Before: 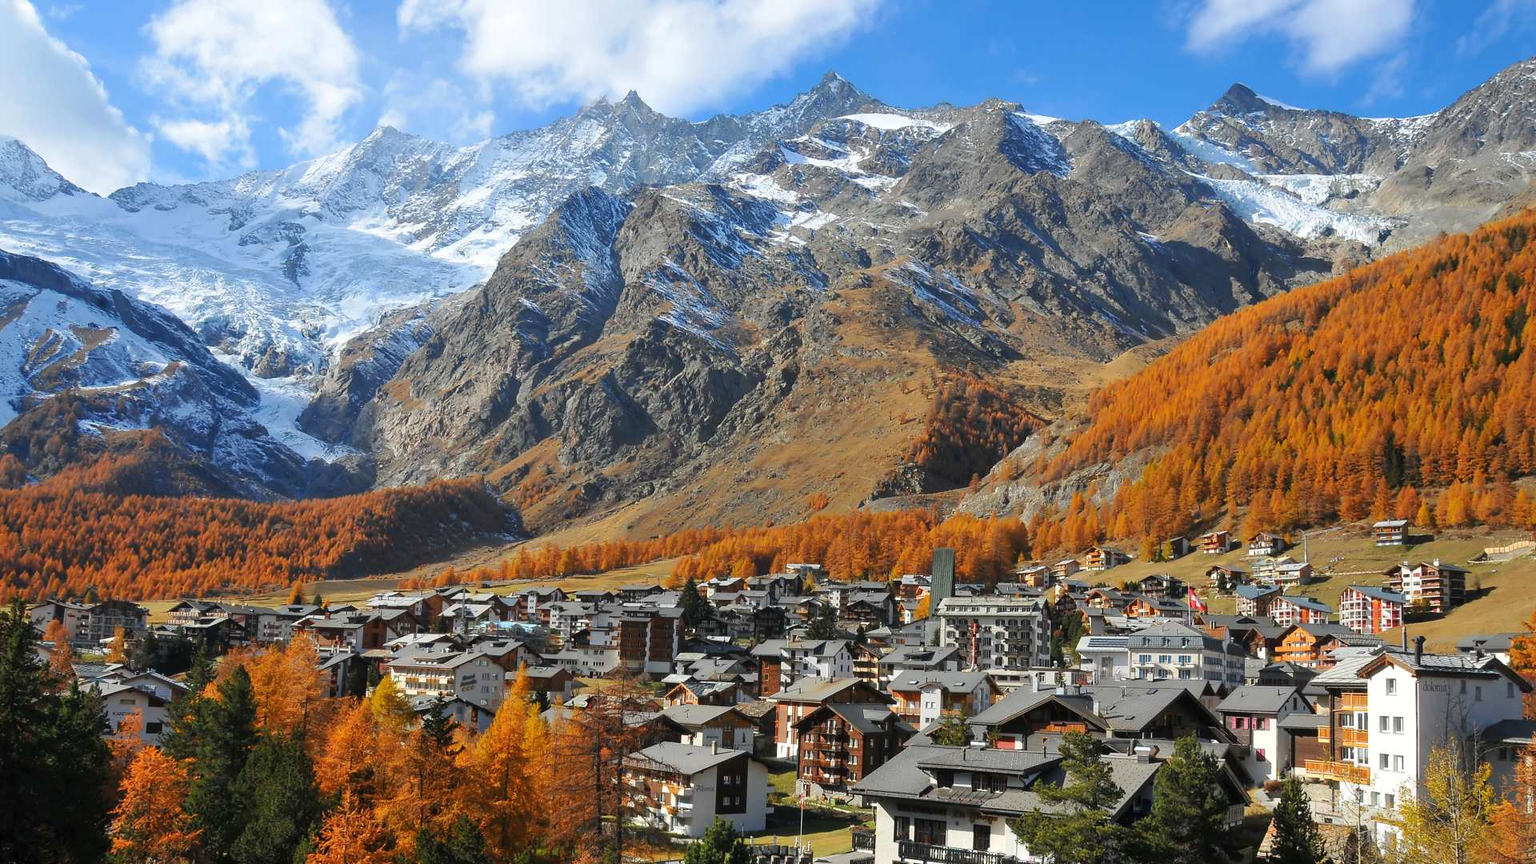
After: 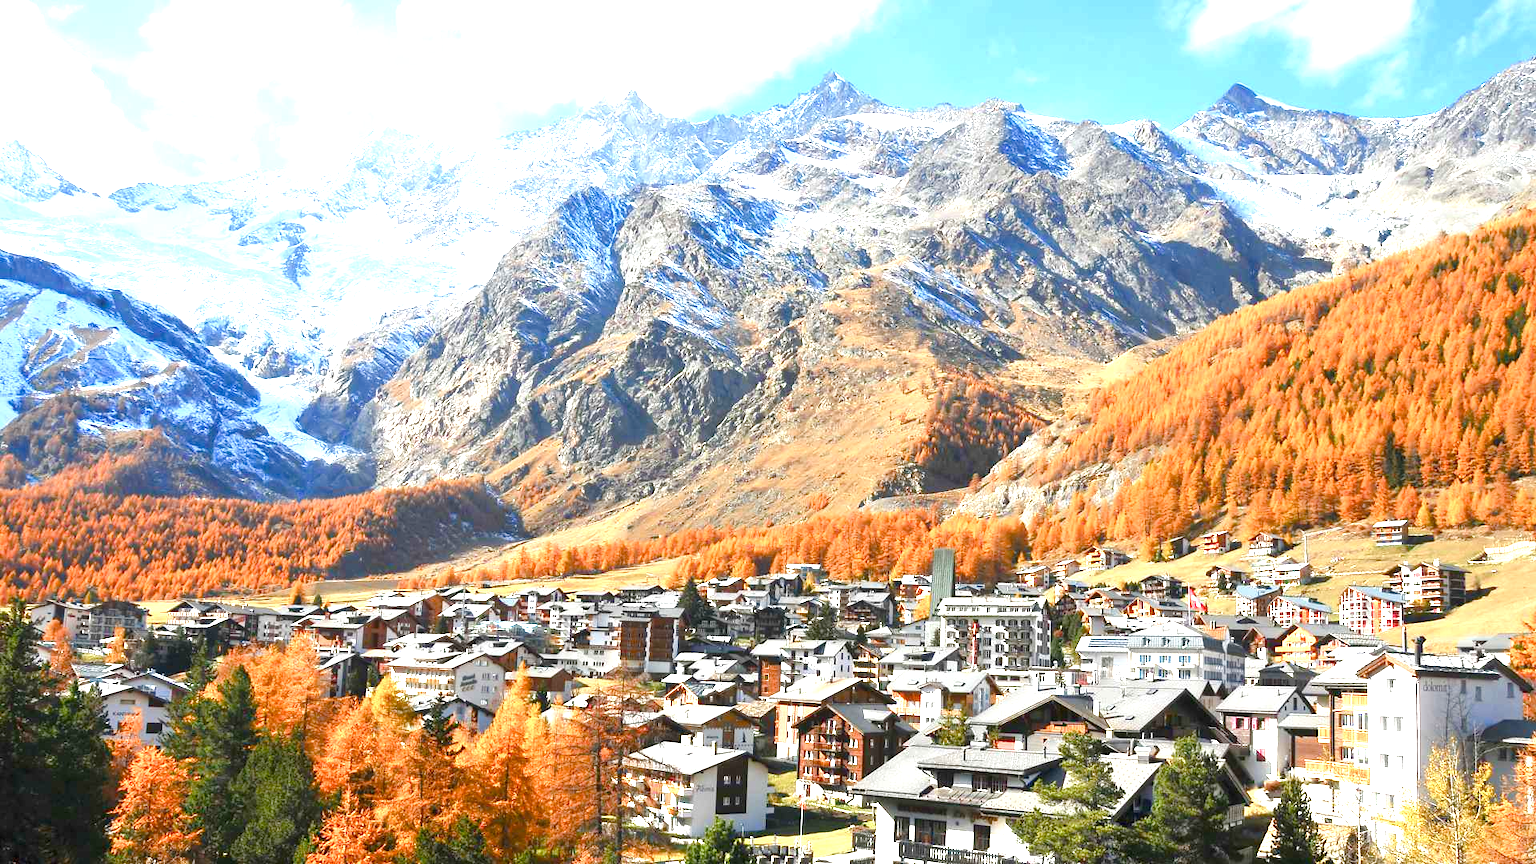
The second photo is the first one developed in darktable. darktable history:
exposure: black level correction 0, exposure 1.2 EV, compensate exposure bias true, compensate highlight preservation false
color balance rgb: perceptual saturation grading › global saturation 20%, perceptual saturation grading › highlights -50%, perceptual saturation grading › shadows 30%, perceptual brilliance grading › global brilliance 10%, perceptual brilliance grading › shadows 15%
